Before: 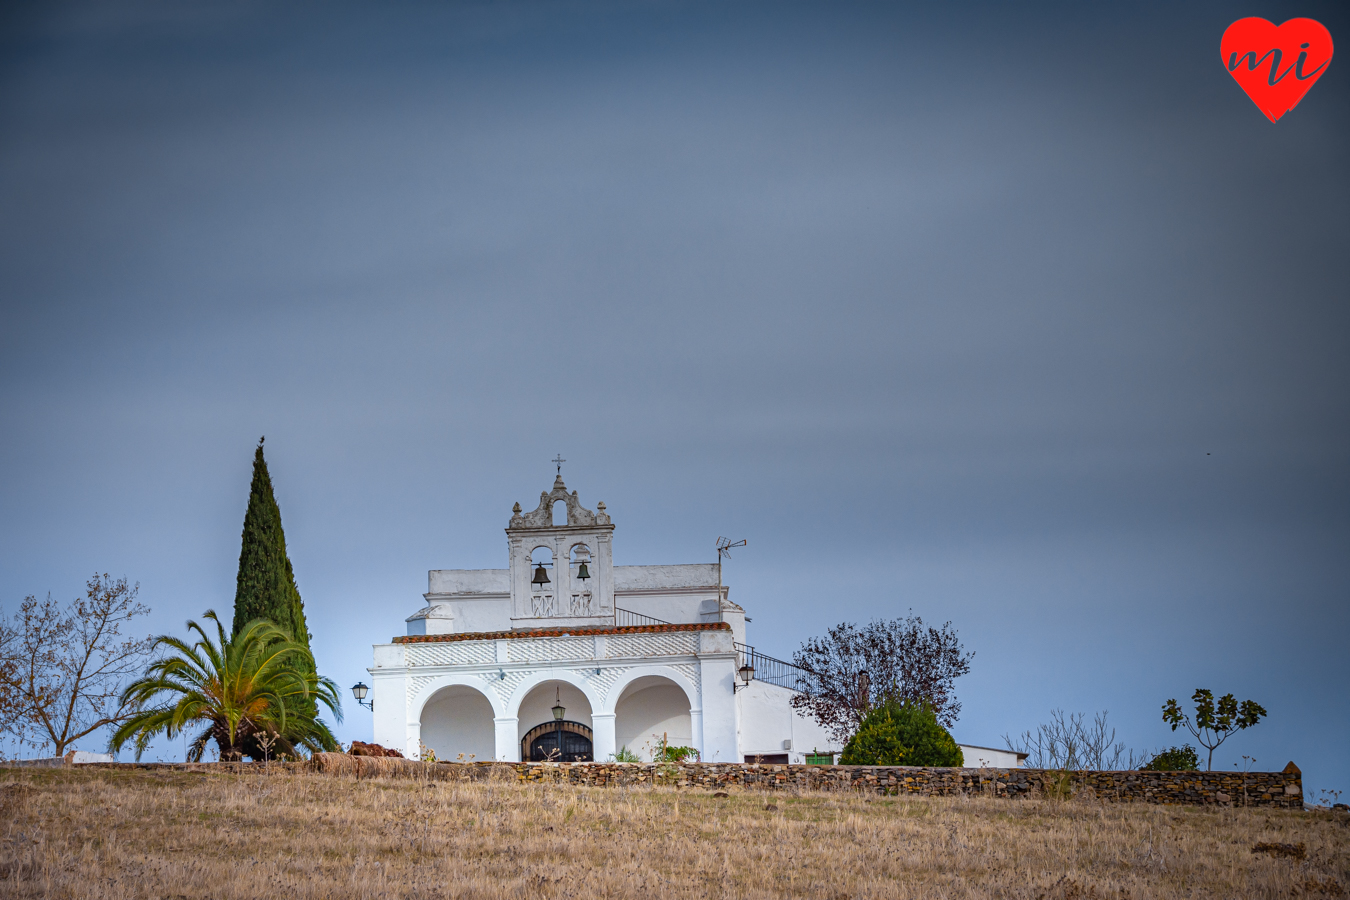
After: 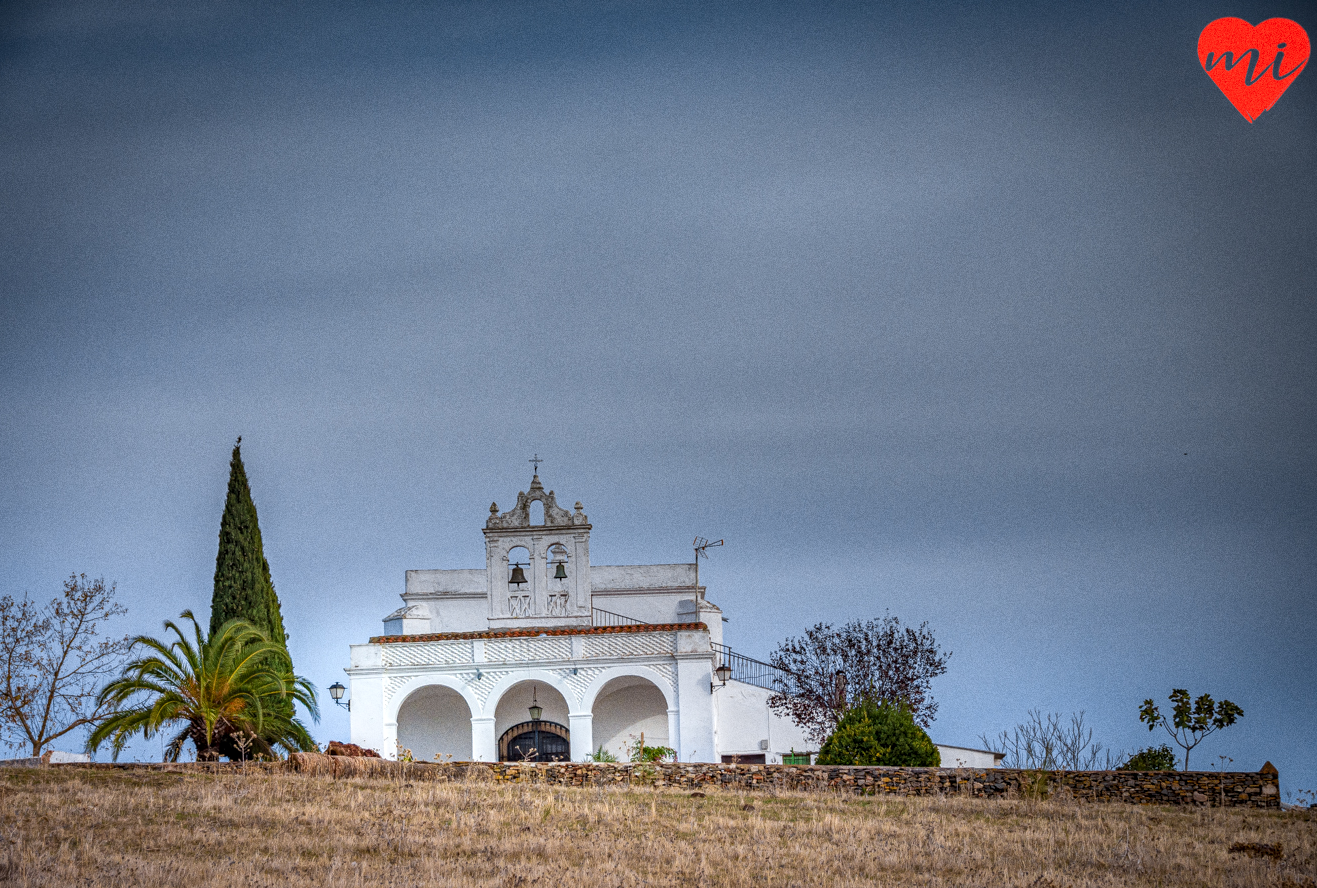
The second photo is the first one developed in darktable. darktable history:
grain: on, module defaults
local contrast: highlights 99%, shadows 86%, detail 160%, midtone range 0.2
crop and rotate: left 1.774%, right 0.633%, bottom 1.28%
